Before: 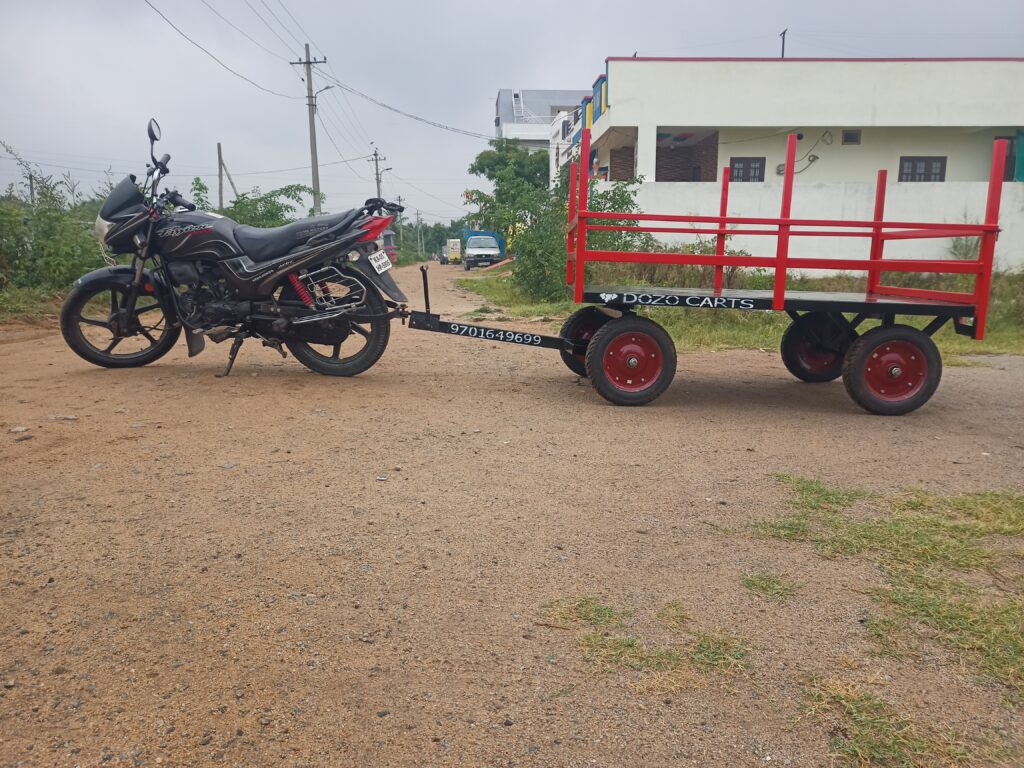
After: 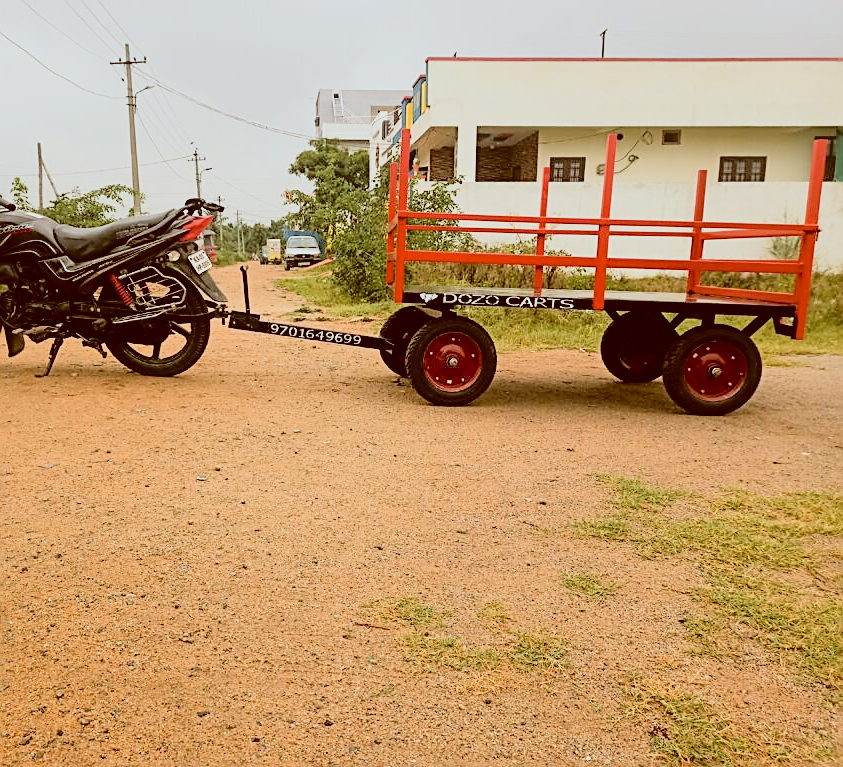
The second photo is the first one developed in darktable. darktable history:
rotate and perspective: automatic cropping original format, crop left 0, crop top 0
crop: left 17.582%, bottom 0.031%
color correction: highlights a* -14.62, highlights b* -16.22, shadows a* 10.12, shadows b* 29.4
sharpen: on, module defaults
tone curve: curves: ch0 [(0, 0) (0.058, 0.039) (0.168, 0.123) (0.282, 0.327) (0.45, 0.534) (0.676, 0.751) (0.89, 0.919) (1, 1)]; ch1 [(0, 0) (0.094, 0.081) (0.285, 0.299) (0.385, 0.403) (0.447, 0.455) (0.495, 0.496) (0.544, 0.552) (0.589, 0.612) (0.722, 0.728) (1, 1)]; ch2 [(0, 0) (0.257, 0.217) (0.43, 0.421) (0.498, 0.507) (0.531, 0.544) (0.56, 0.579) (0.625, 0.66) (1, 1)], color space Lab, independent channels, preserve colors none
color balance rgb: shadows lift › luminance -5%, shadows lift › chroma 1.1%, shadows lift › hue 219°, power › luminance 10%, power › chroma 2.83%, power › hue 60°, highlights gain › chroma 4.52%, highlights gain › hue 33.33°, saturation formula JzAzBz (2021)
filmic rgb: black relative exposure -5 EV, hardness 2.88, contrast 1.4, highlights saturation mix -20%
